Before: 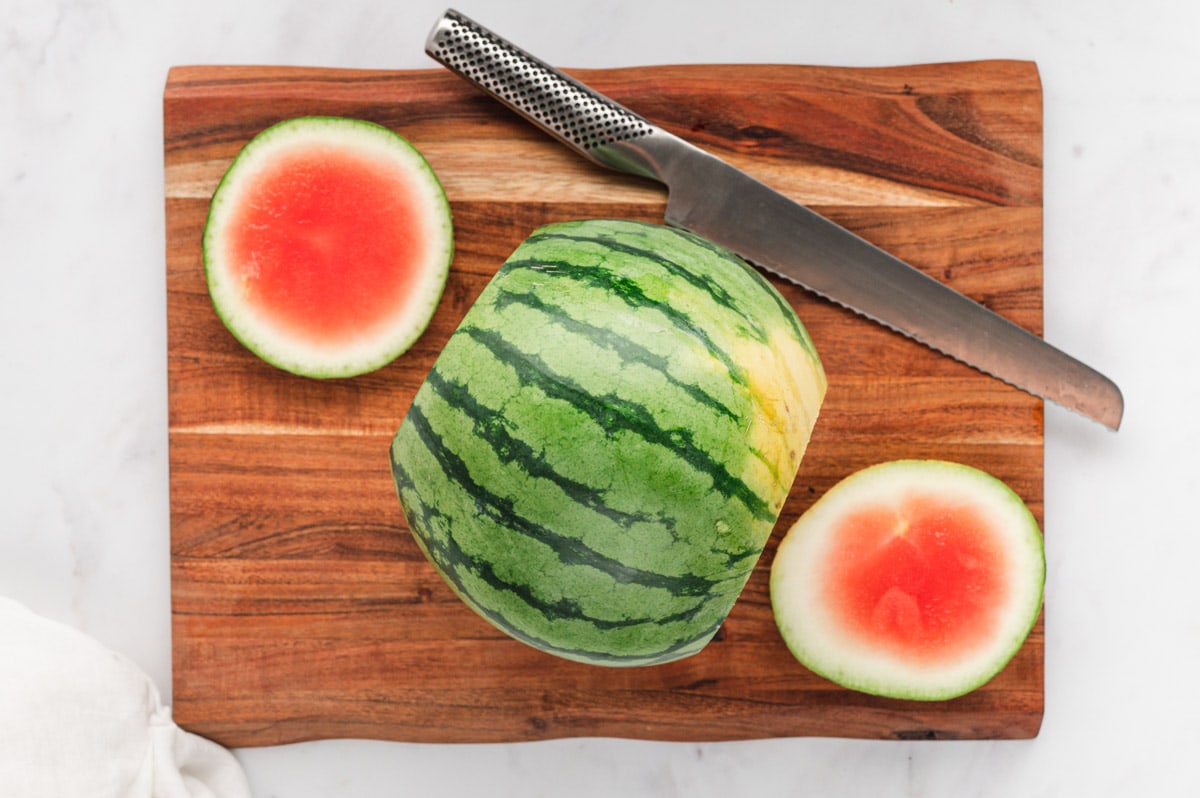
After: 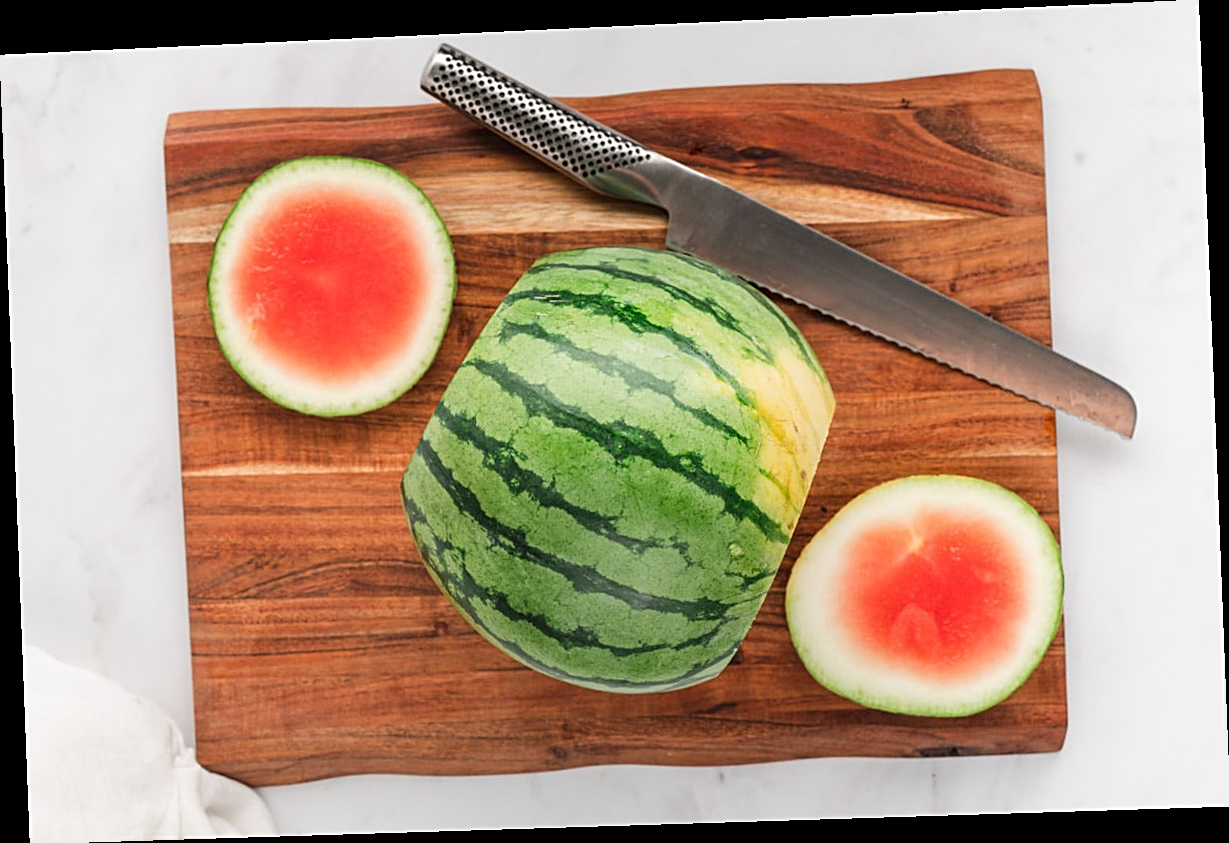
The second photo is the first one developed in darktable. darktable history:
rotate and perspective: rotation -2.22°, lens shift (horizontal) -0.022, automatic cropping off
sharpen: on, module defaults
